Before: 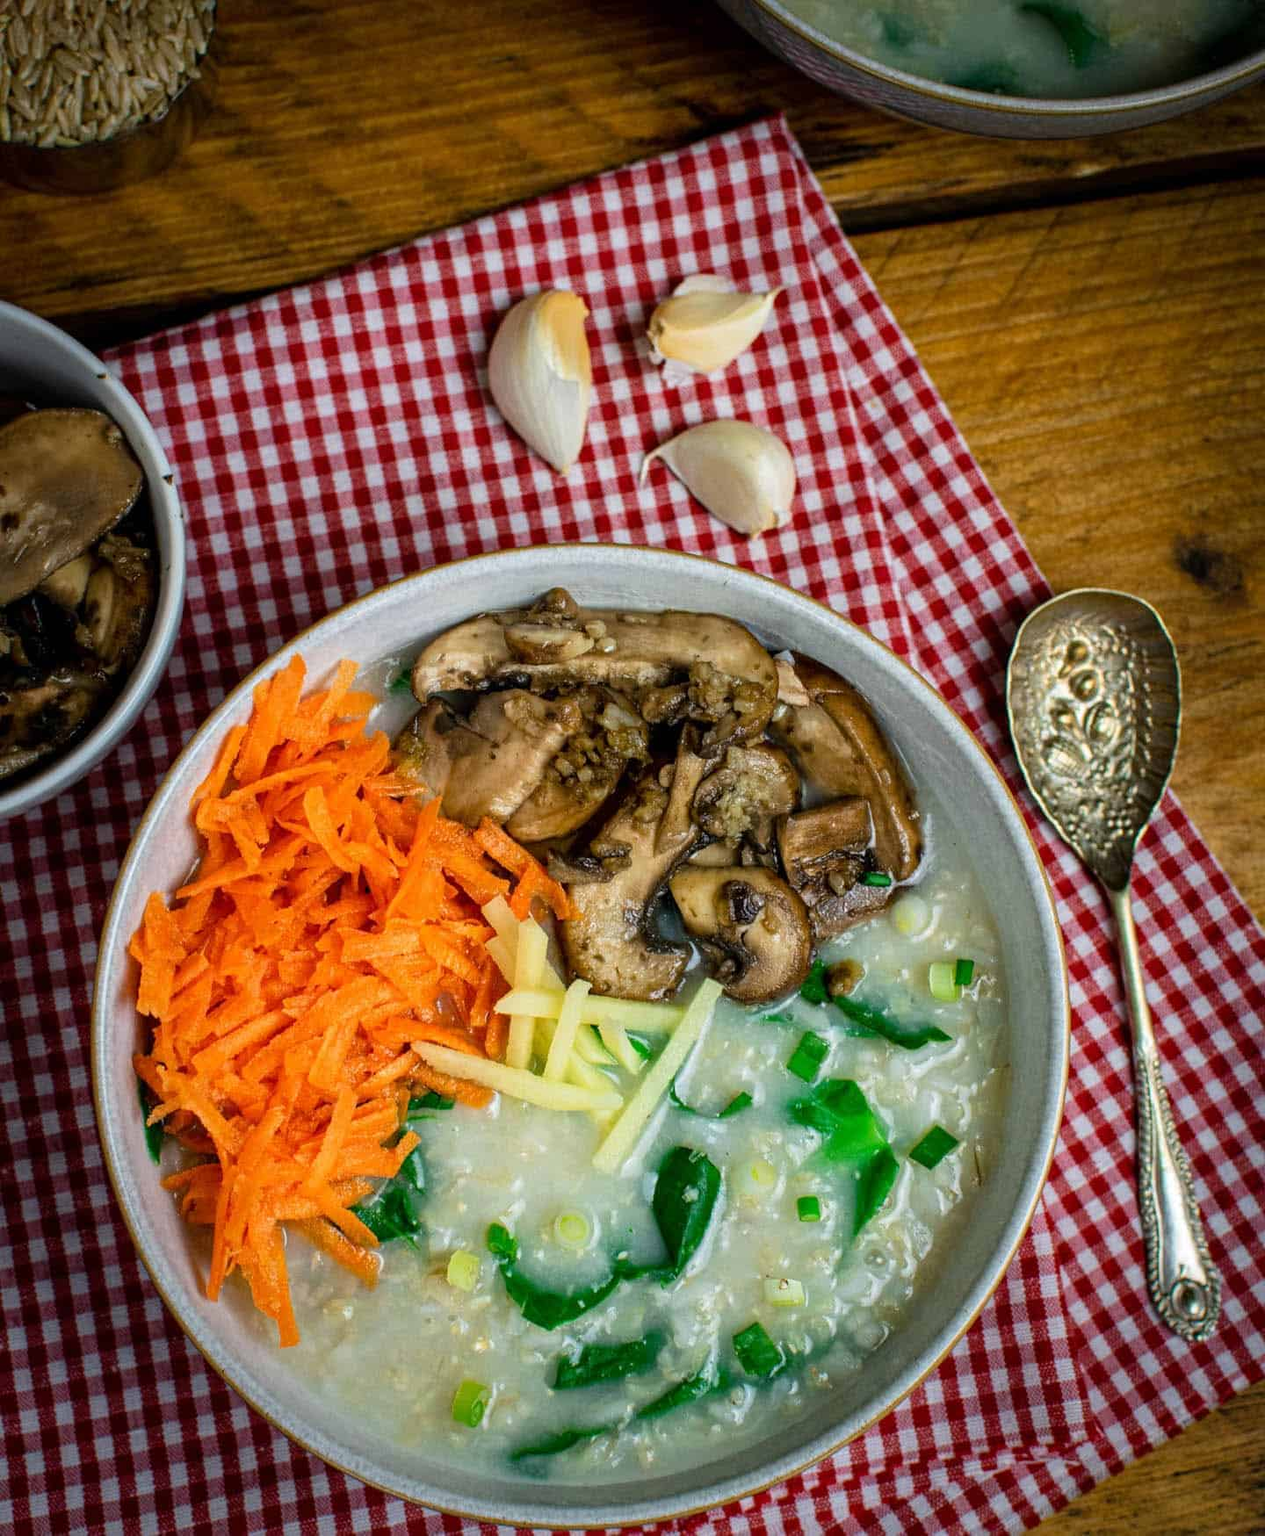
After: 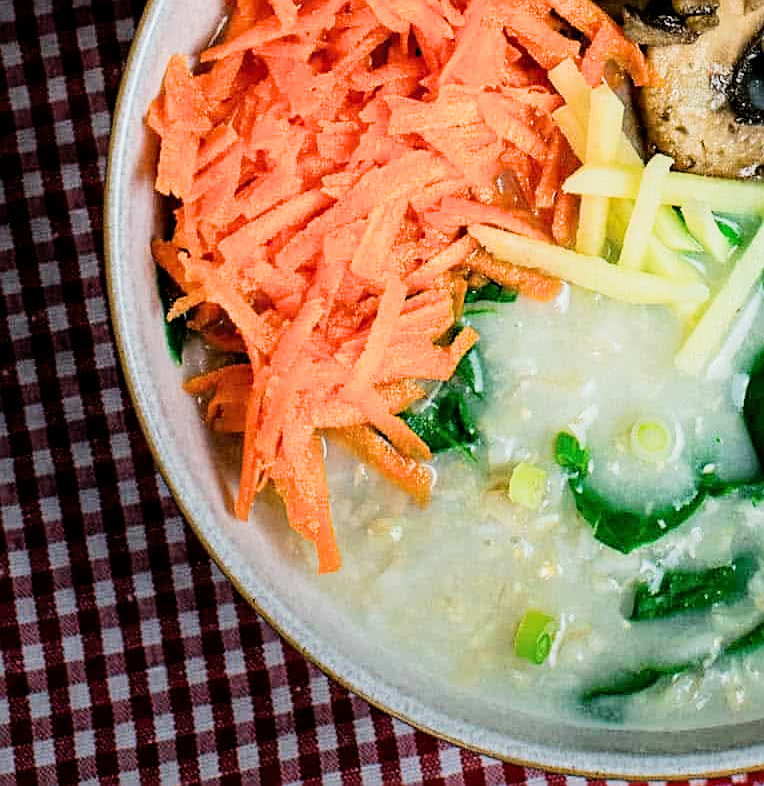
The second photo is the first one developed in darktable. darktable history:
sharpen: on, module defaults
filmic rgb: black relative exposure -5.14 EV, white relative exposure 3.96 EV, threshold 3 EV, hardness 2.9, contrast 1.297, highlights saturation mix -30.78%, enable highlight reconstruction true
crop and rotate: top 54.959%, right 46.901%, bottom 0.095%
exposure: exposure 0.6 EV, compensate exposure bias true, compensate highlight preservation false
